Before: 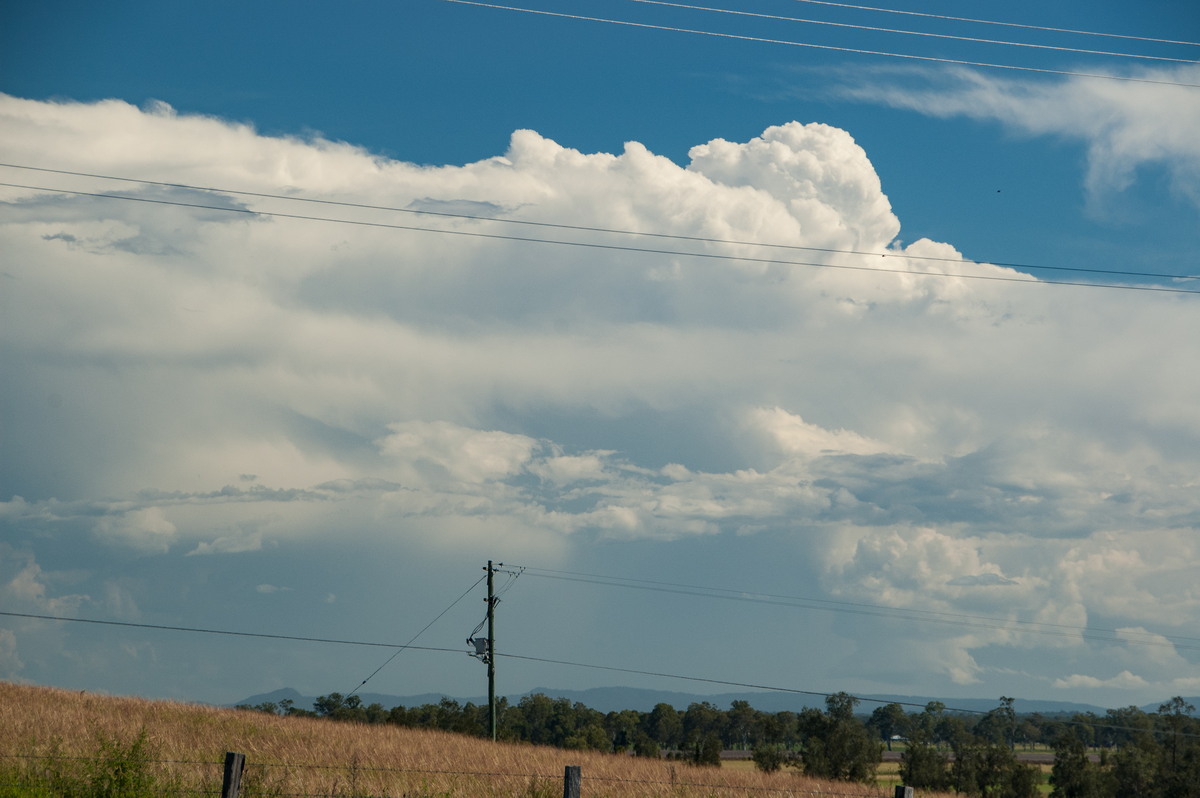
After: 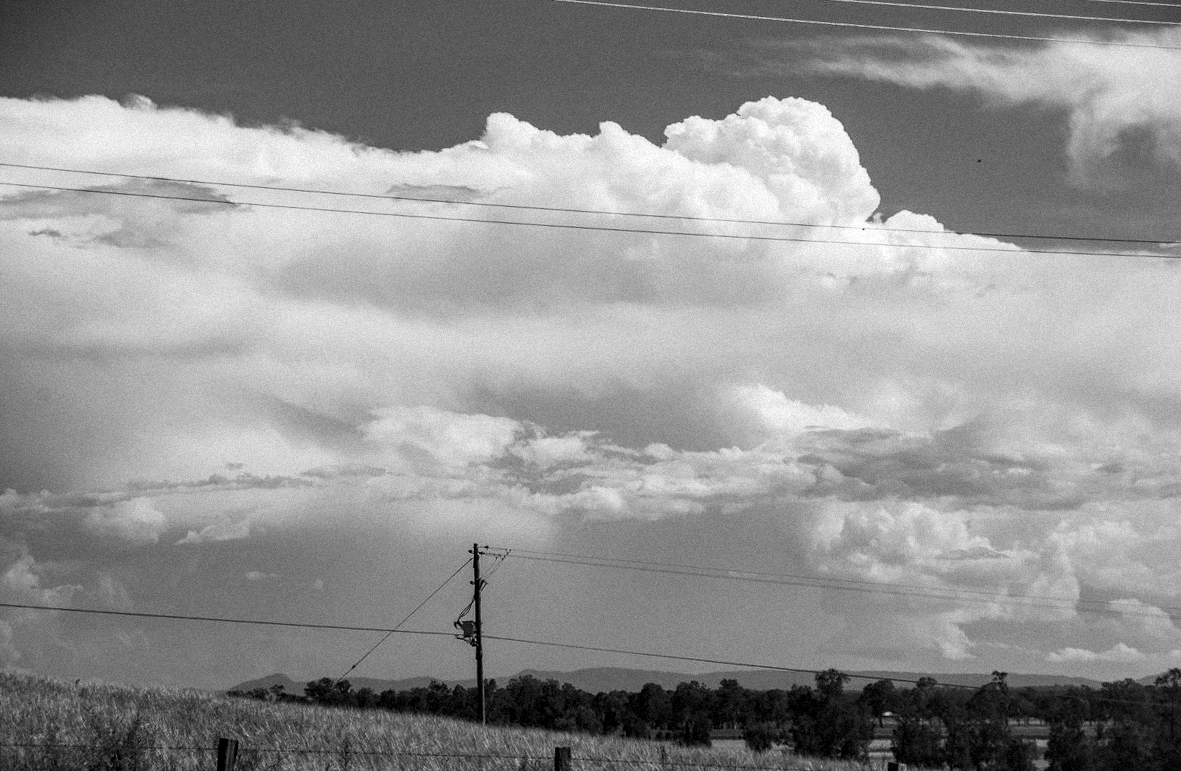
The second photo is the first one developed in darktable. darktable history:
local contrast: on, module defaults
rotate and perspective: rotation -1.32°, lens shift (horizontal) -0.031, crop left 0.015, crop right 0.985, crop top 0.047, crop bottom 0.982
grain: mid-tones bias 0%
contrast brightness saturation: contrast 0.28
monochrome: on, module defaults
